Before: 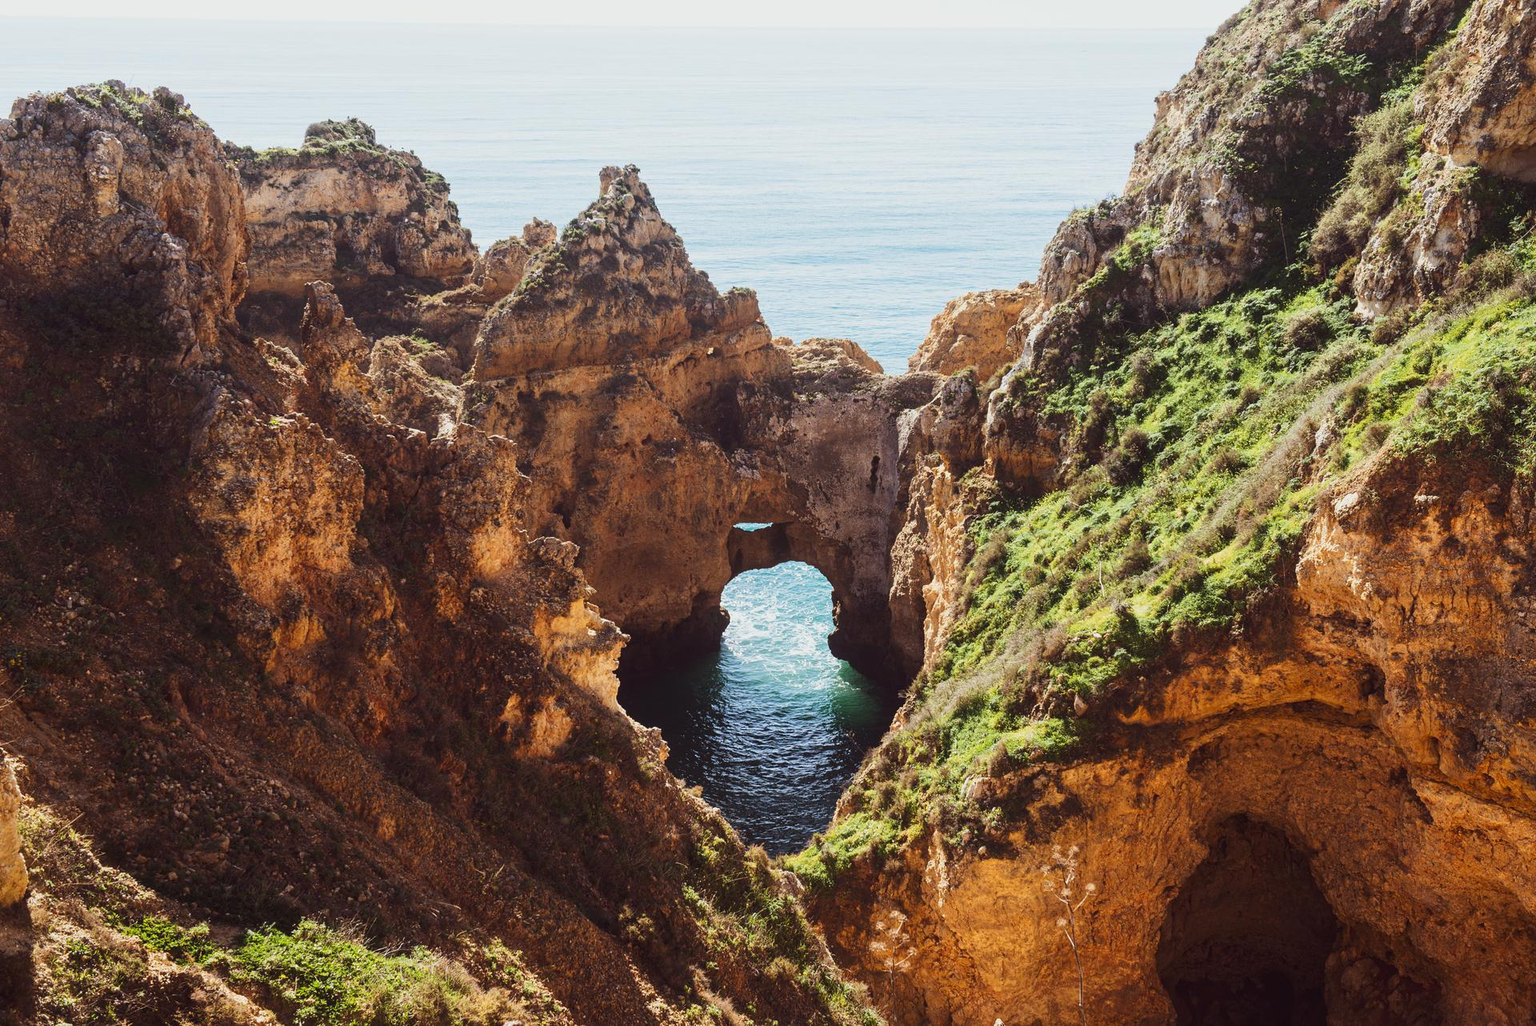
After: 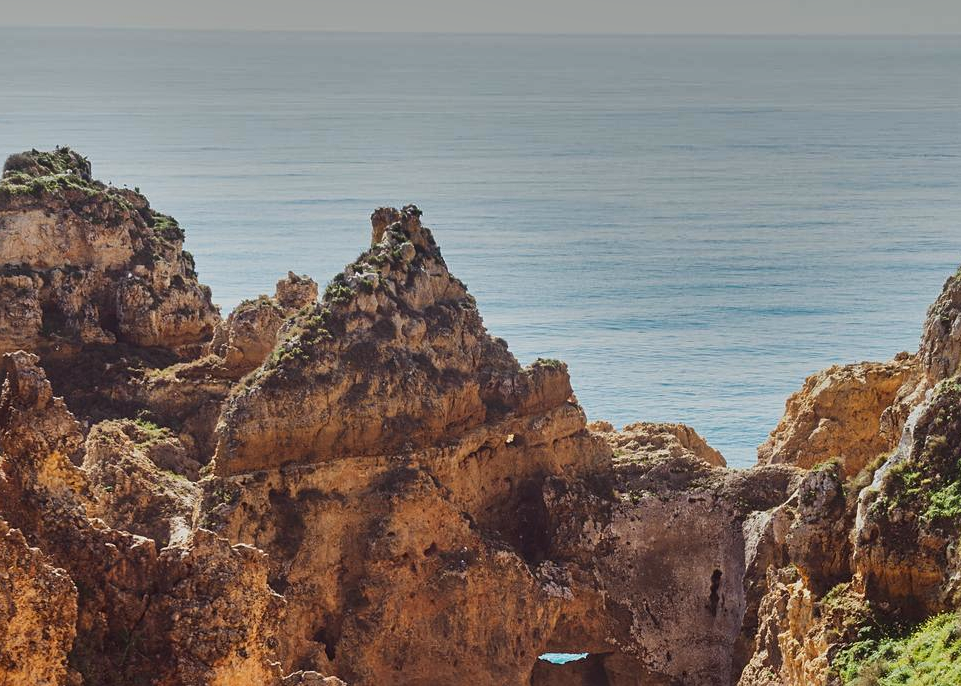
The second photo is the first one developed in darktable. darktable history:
sharpen: amount 0.217
crop: left 19.729%, right 30.212%, bottom 46.469%
shadows and highlights: shadows 80.91, white point adjustment -9.13, highlights -61.24, highlights color adjustment 77.6%, soften with gaussian
